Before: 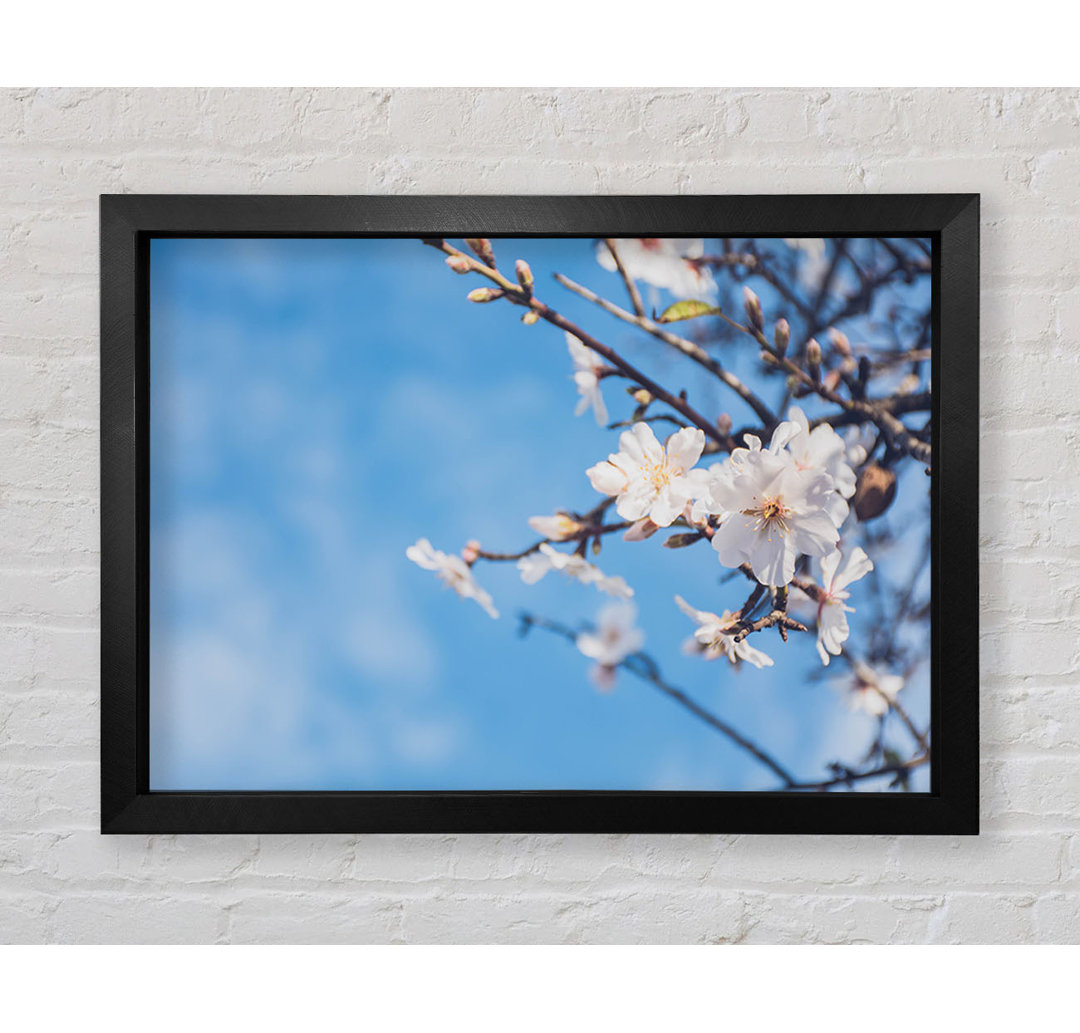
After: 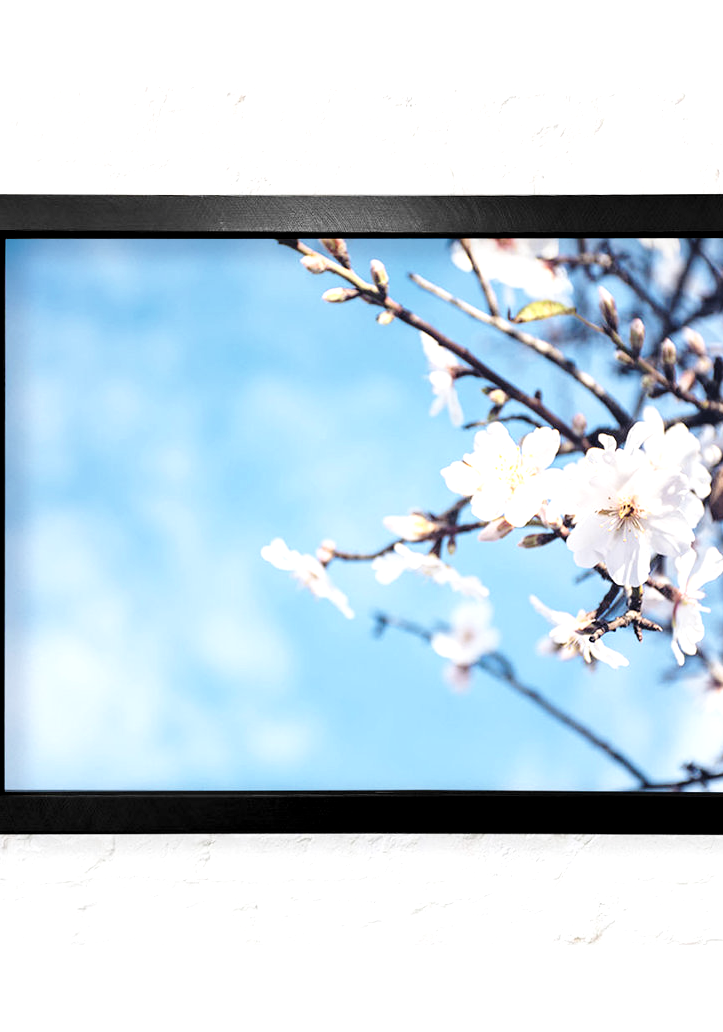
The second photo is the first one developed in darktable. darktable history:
color correction: highlights b* -0.024, saturation 0.815
crop and rotate: left 13.503%, right 19.479%
levels: black 0.019%, levels [0.062, 0.494, 0.925]
base curve: curves: ch0 [(0, 0) (0.028, 0.03) (0.121, 0.232) (0.46, 0.748) (0.859, 0.968) (1, 1)], preserve colors none
